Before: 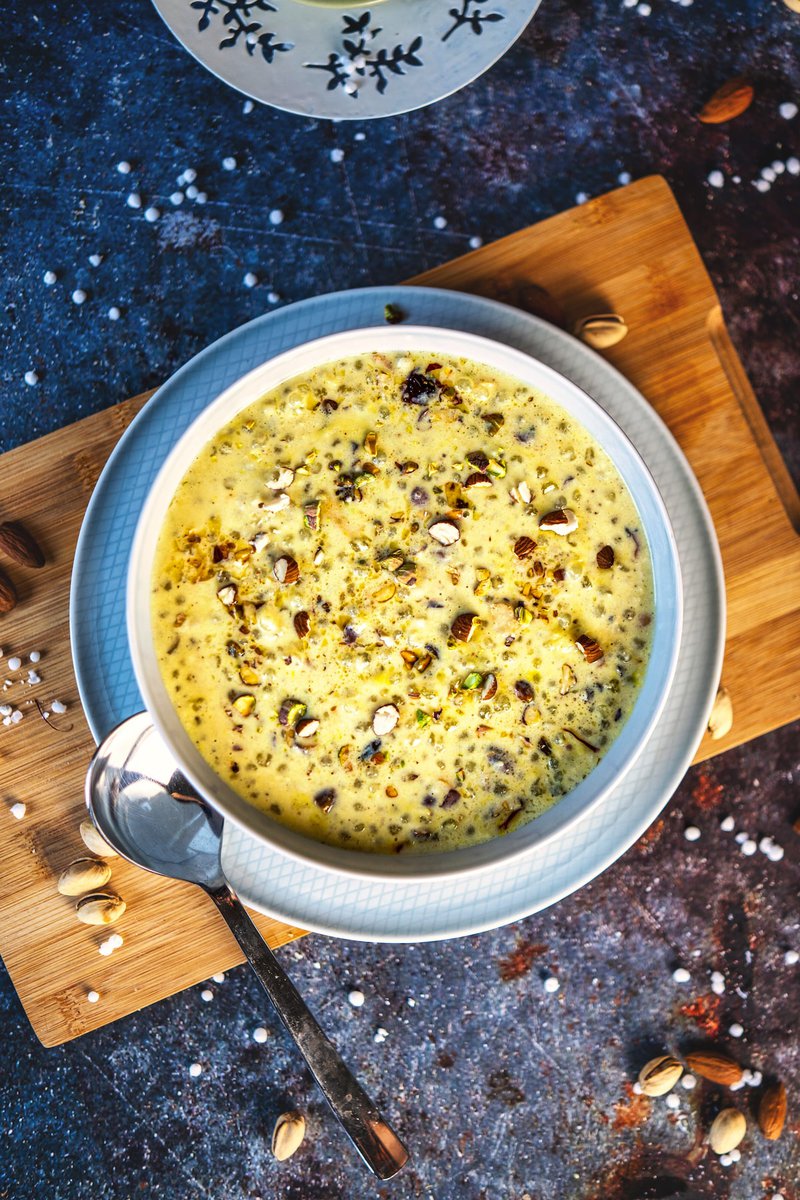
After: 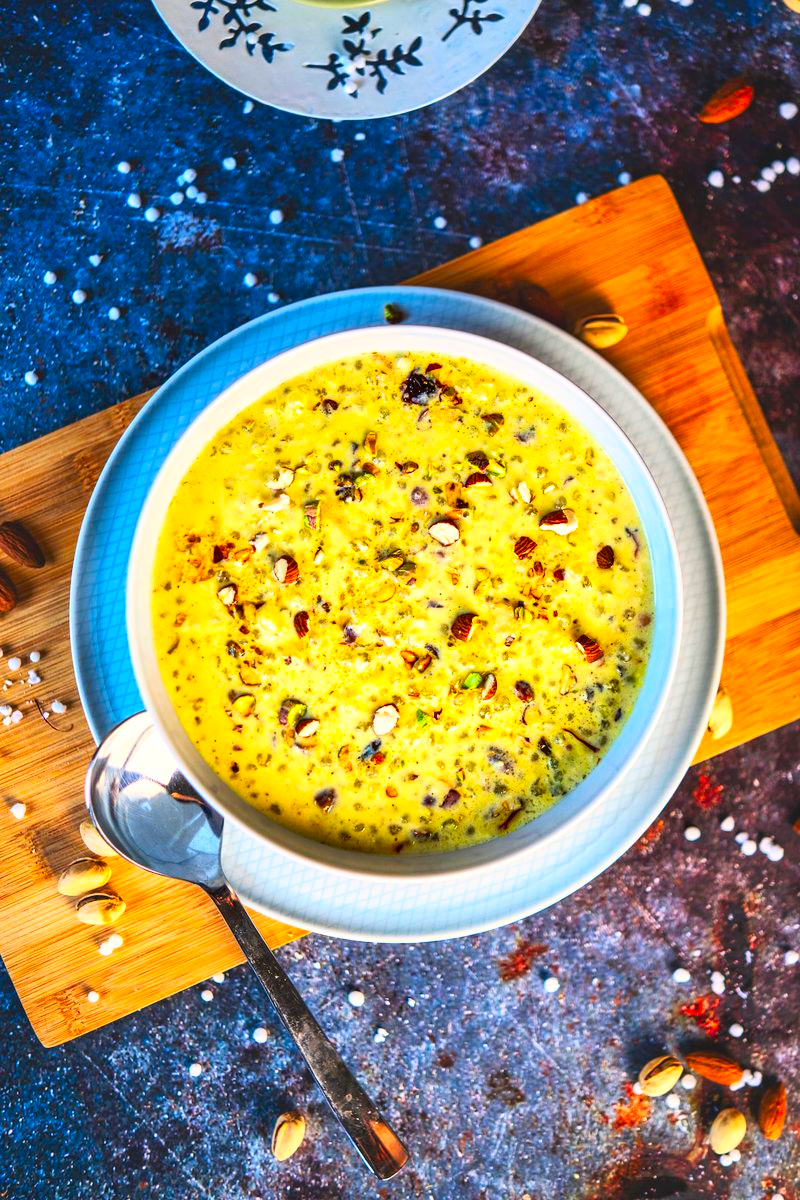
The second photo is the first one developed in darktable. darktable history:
contrast brightness saturation: contrast 0.204, brightness 0.204, saturation 0.796
